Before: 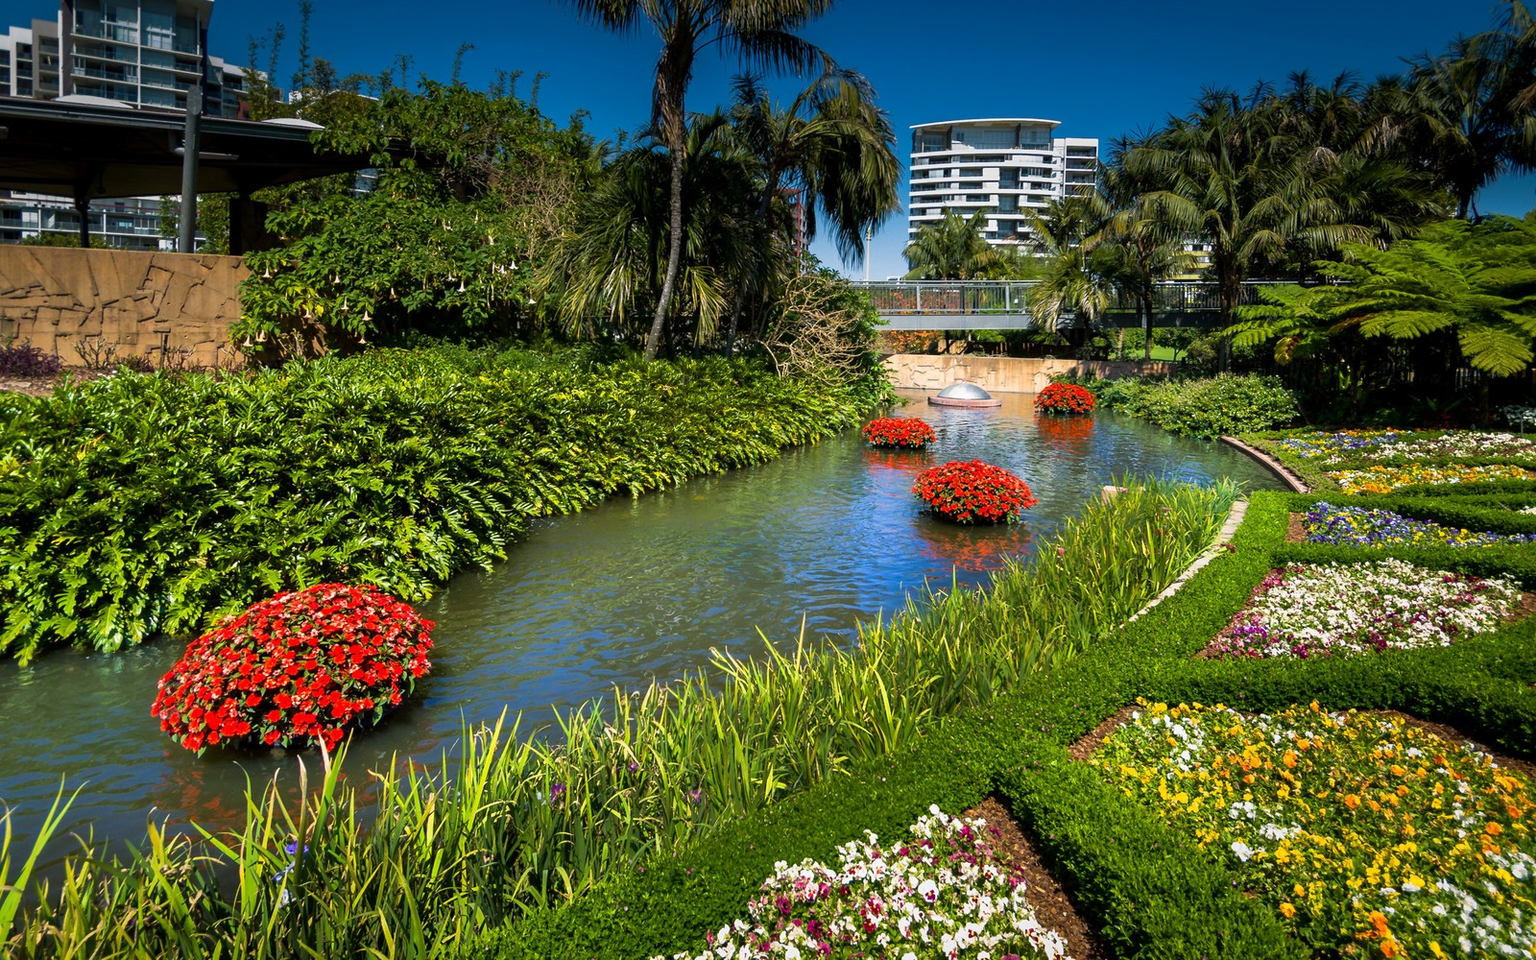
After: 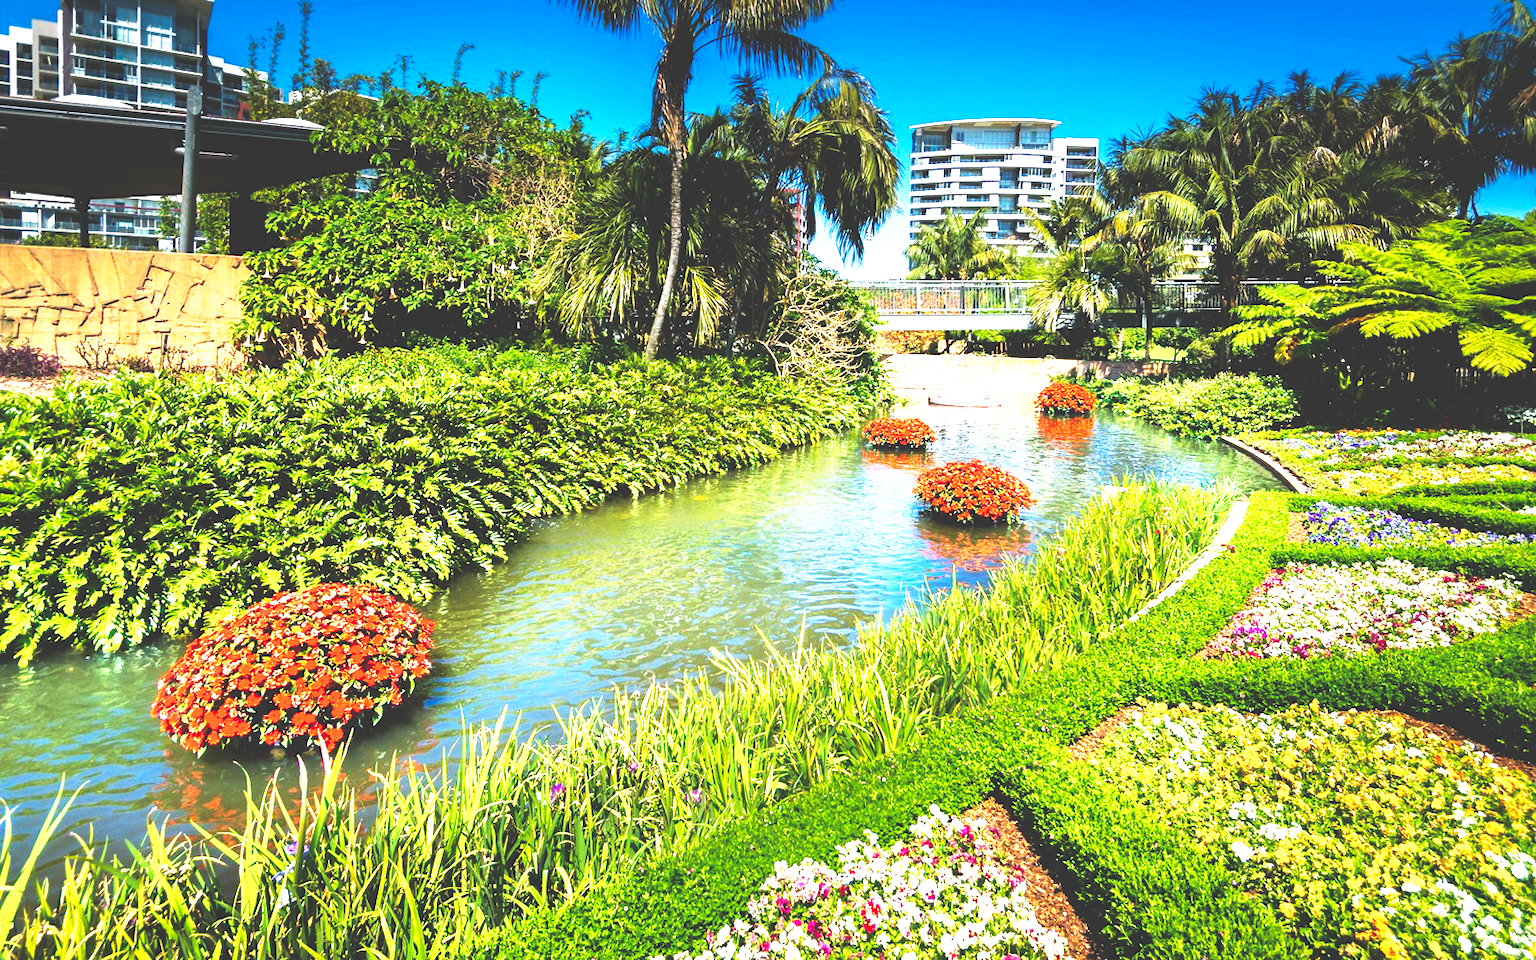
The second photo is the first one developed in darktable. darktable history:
base curve: curves: ch0 [(0, 0.036) (0.007, 0.037) (0.604, 0.887) (1, 1)], preserve colors none
exposure: black level correction 0.001, exposure 1.738 EV, compensate exposure bias true, compensate highlight preservation false
